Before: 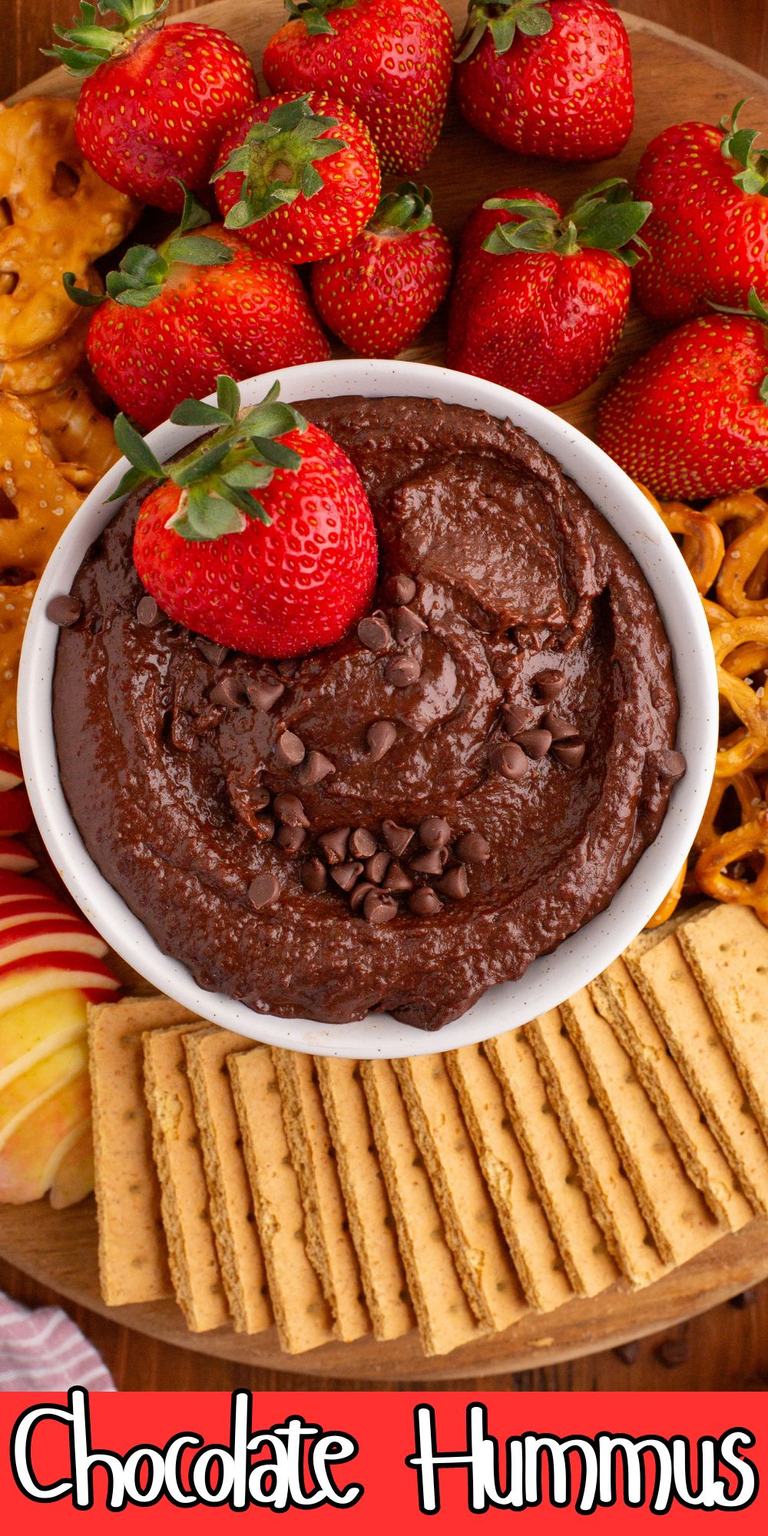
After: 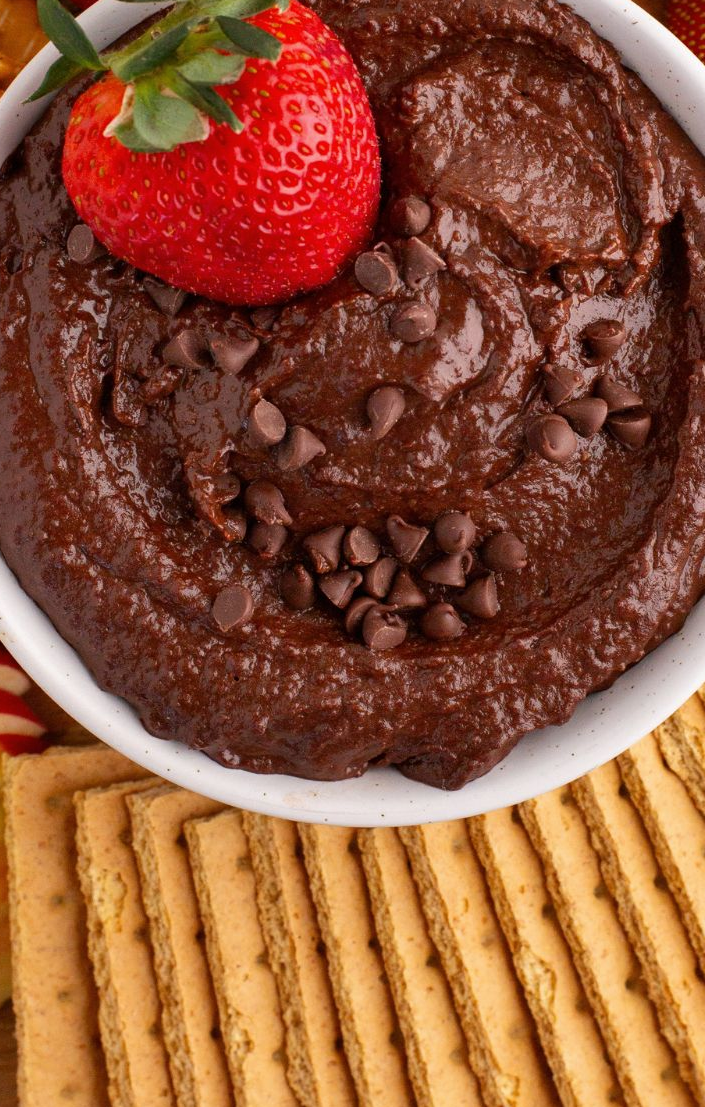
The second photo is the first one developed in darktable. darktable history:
levels: mode automatic, gray 50.8%
crop: left 11.123%, top 27.61%, right 18.3%, bottom 17.034%
